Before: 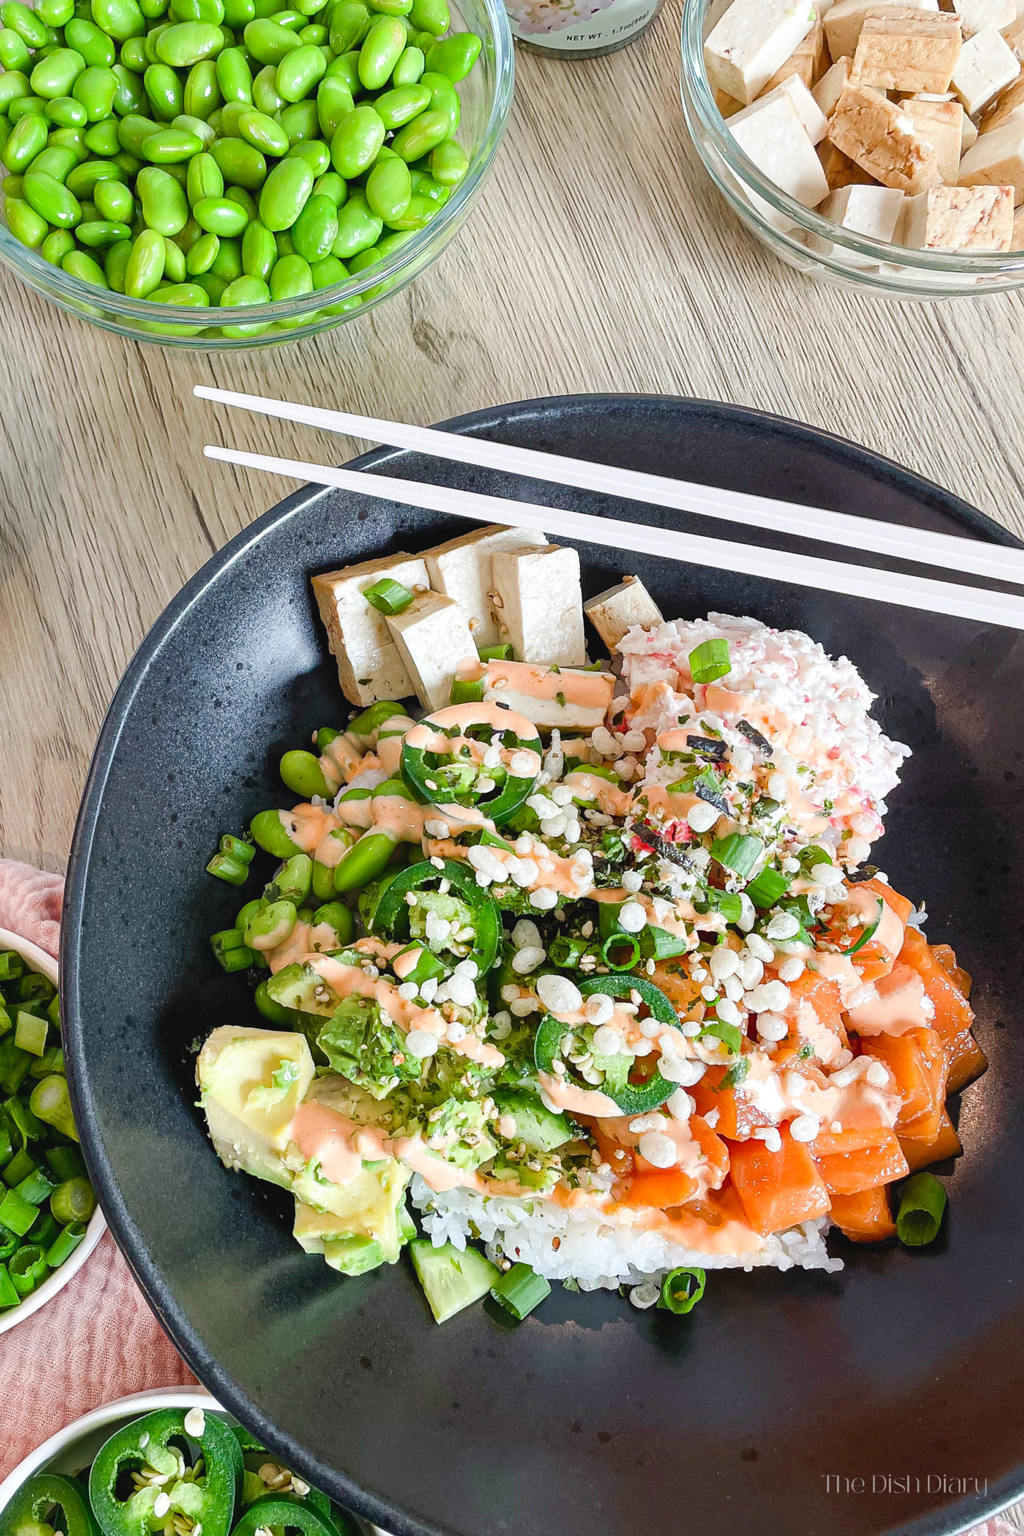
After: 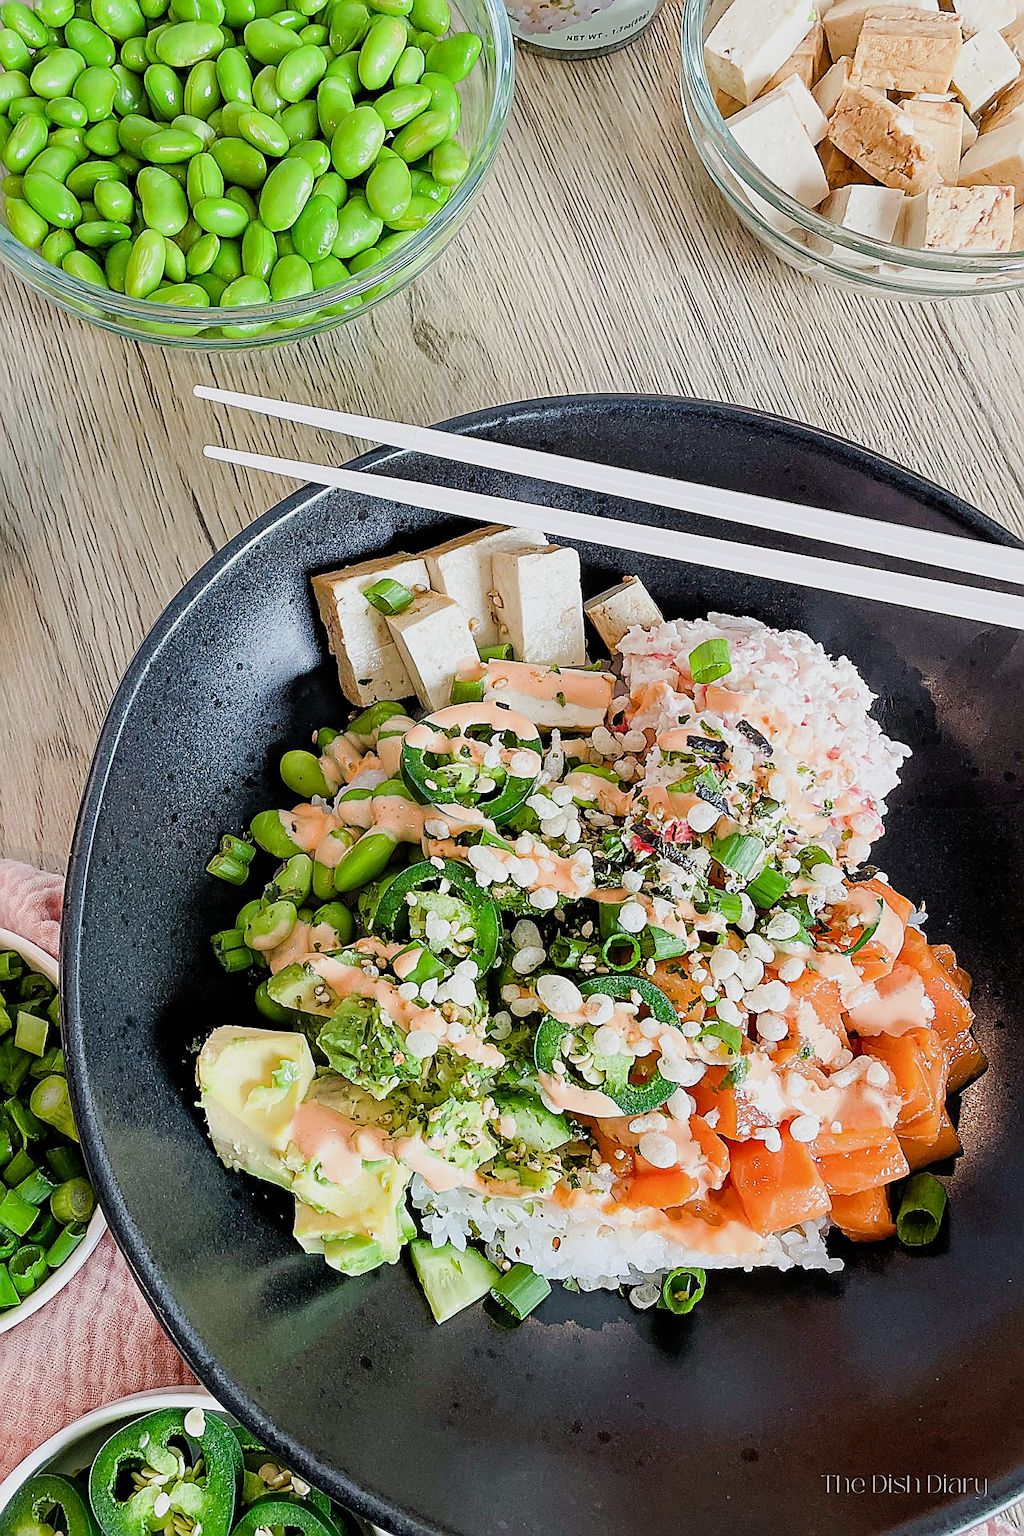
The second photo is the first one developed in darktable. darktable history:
filmic rgb: black relative exposure -5.72 EV, white relative exposure 3.4 EV, hardness 3.68
sharpen: radius 1.37, amount 1.259, threshold 0.621
